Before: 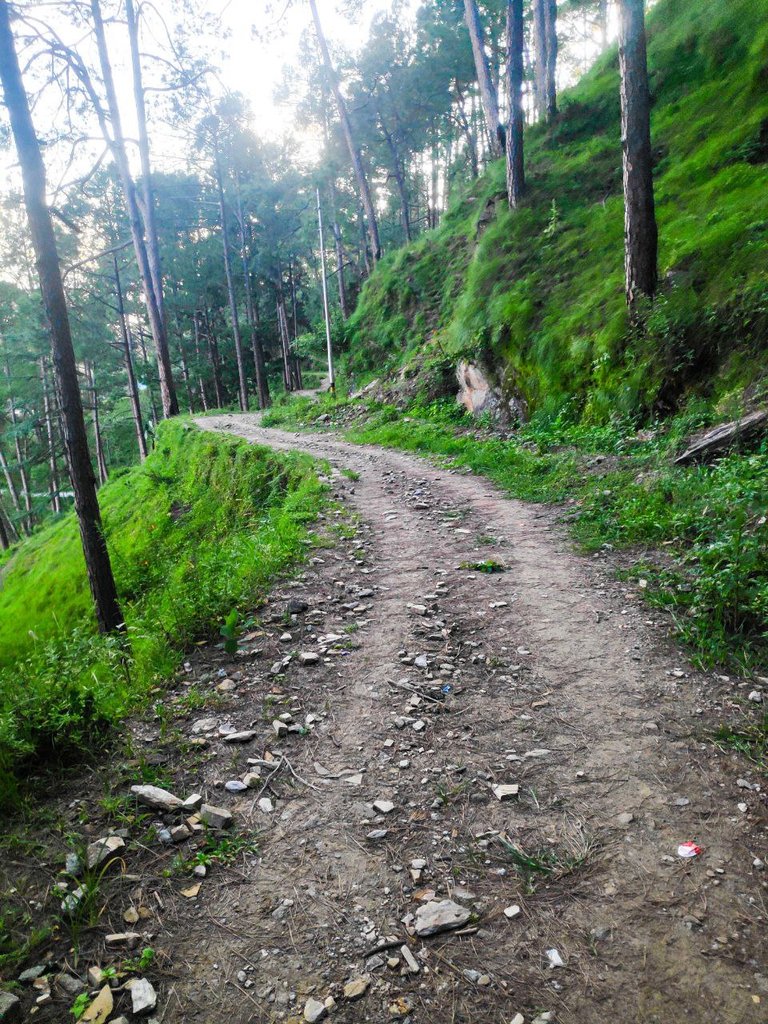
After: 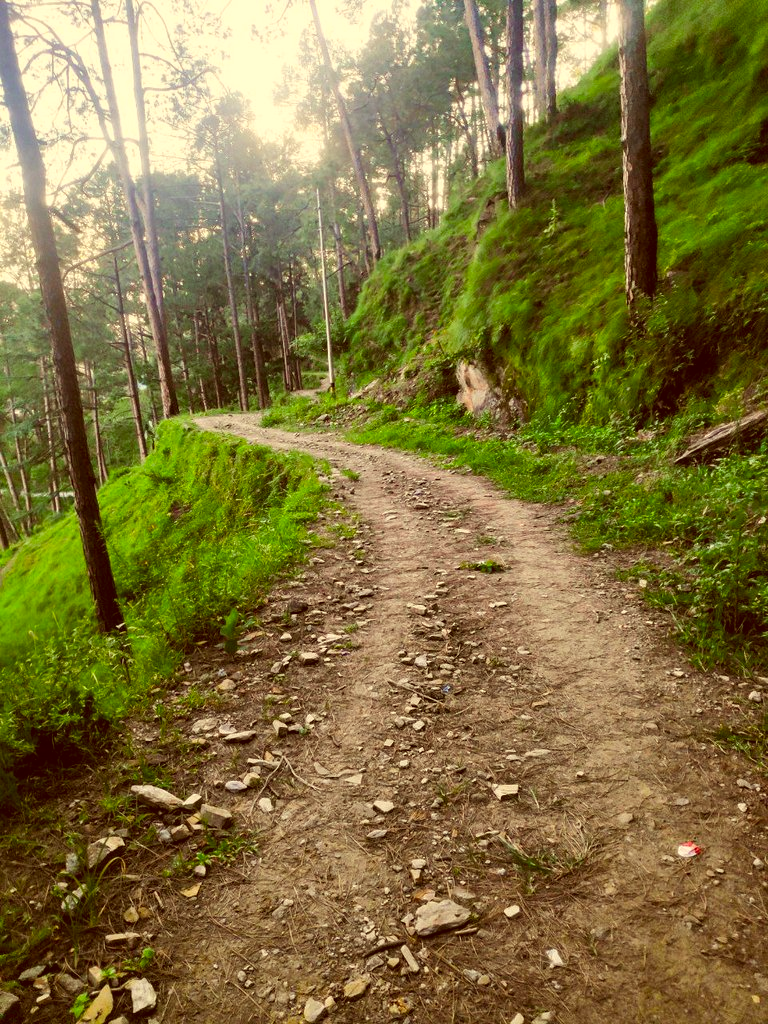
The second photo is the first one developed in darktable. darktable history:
tone equalizer: edges refinement/feathering 500, mask exposure compensation -1.57 EV, preserve details no
color correction: highlights a* 1.23, highlights b* 23.85, shadows a* 15.51, shadows b* 24.94
